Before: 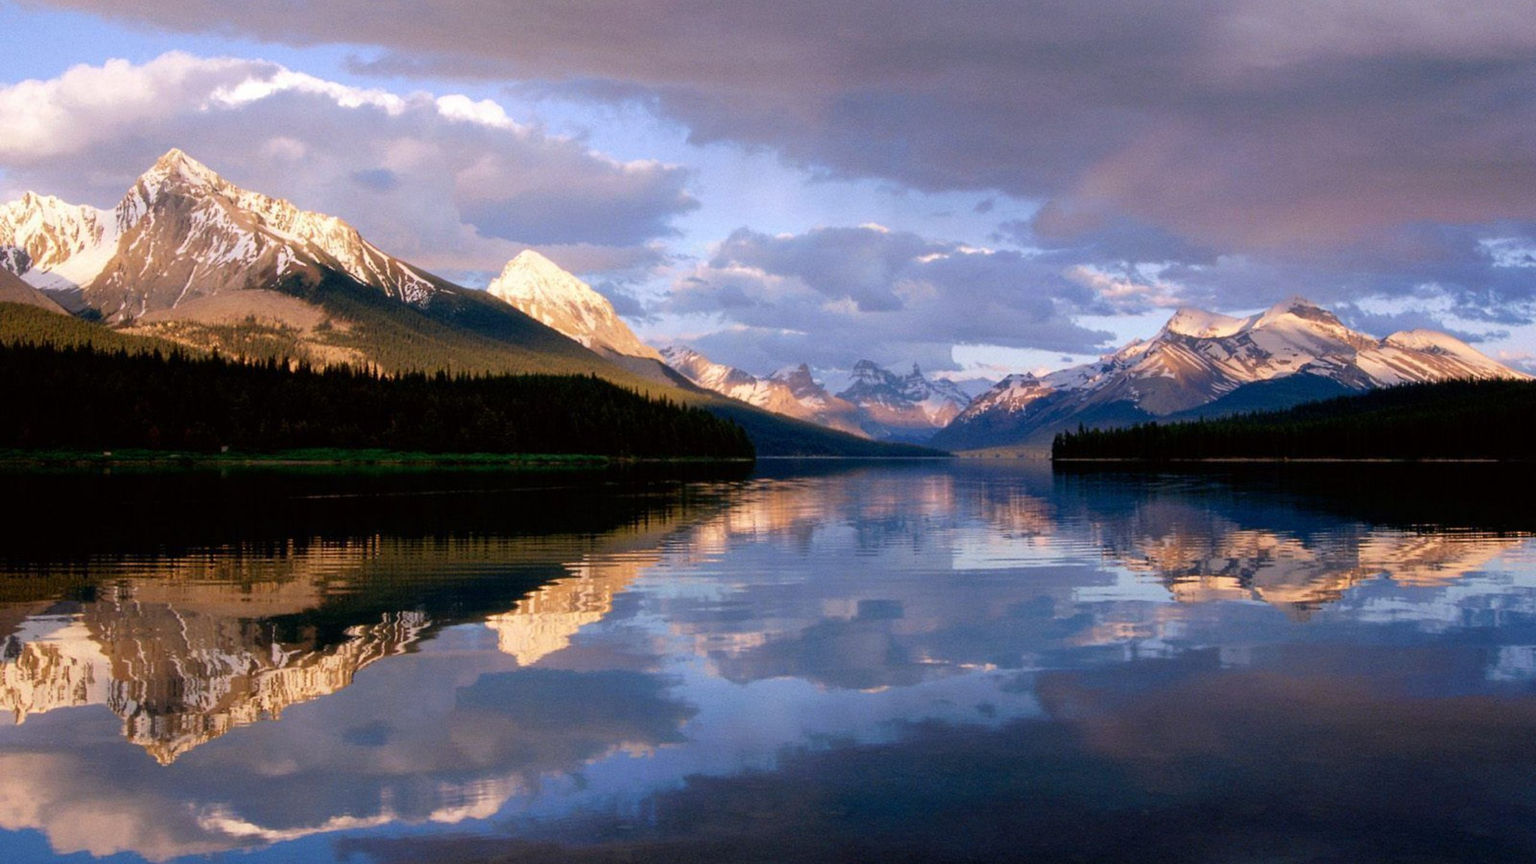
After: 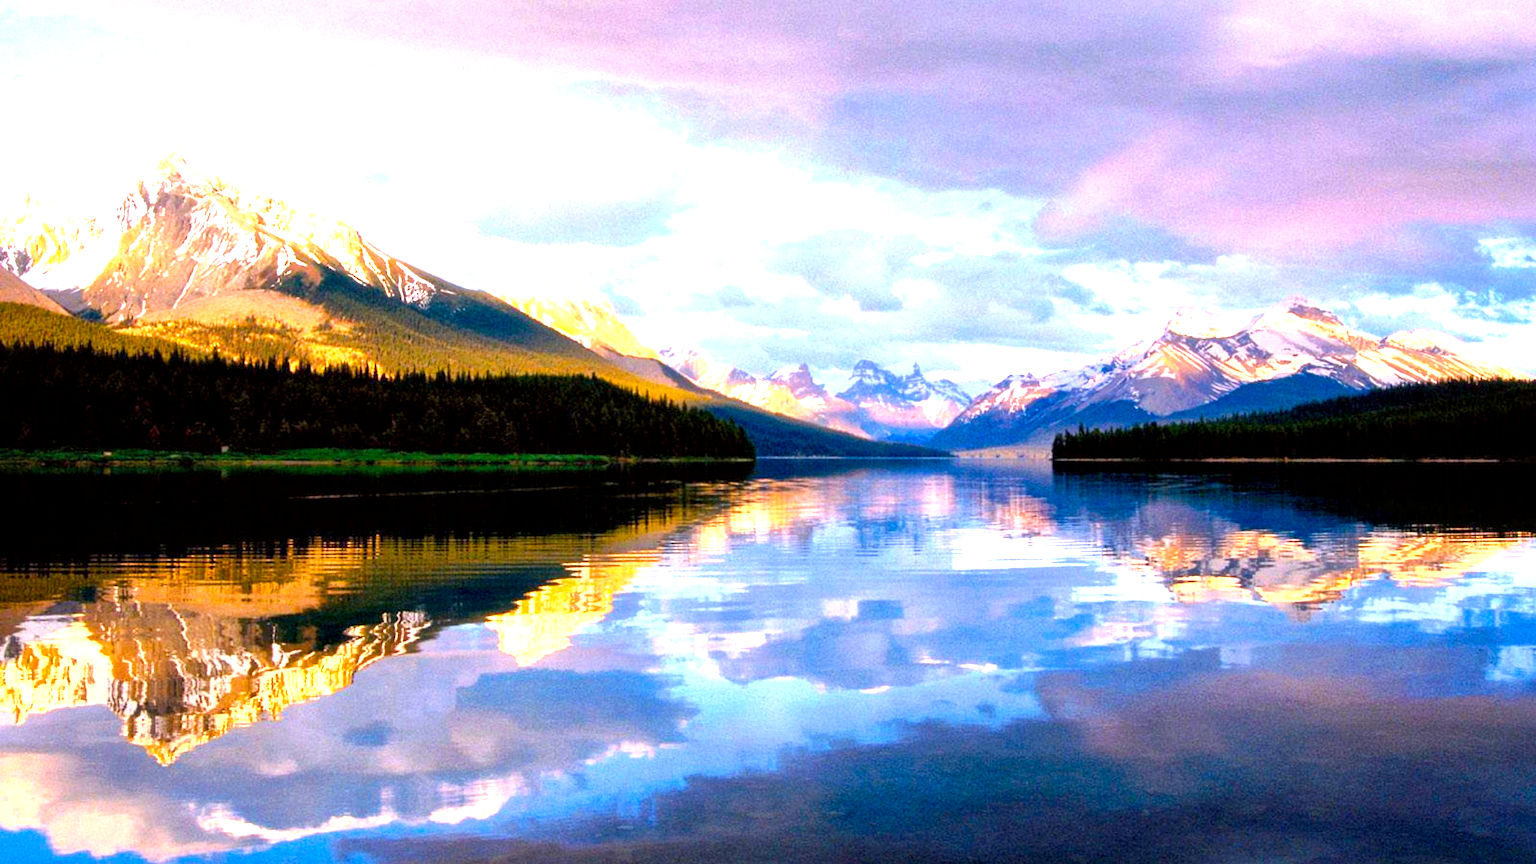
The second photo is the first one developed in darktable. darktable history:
exposure: black level correction 0.001, exposure 1.715 EV, compensate highlight preservation false
local contrast: mode bilateral grid, contrast 20, coarseness 51, detail 141%, midtone range 0.2
tone curve: curves: ch0 [(0, 0) (0.003, 0.003) (0.011, 0.011) (0.025, 0.024) (0.044, 0.044) (0.069, 0.068) (0.1, 0.098) (0.136, 0.133) (0.177, 0.174) (0.224, 0.22) (0.277, 0.272) (0.335, 0.329) (0.399, 0.392) (0.468, 0.46) (0.543, 0.546) (0.623, 0.626) (0.709, 0.711) (0.801, 0.802) (0.898, 0.898) (1, 1)], color space Lab, linked channels, preserve colors none
color balance rgb: perceptual saturation grading › global saturation 35.68%, global vibrance 24.523%
